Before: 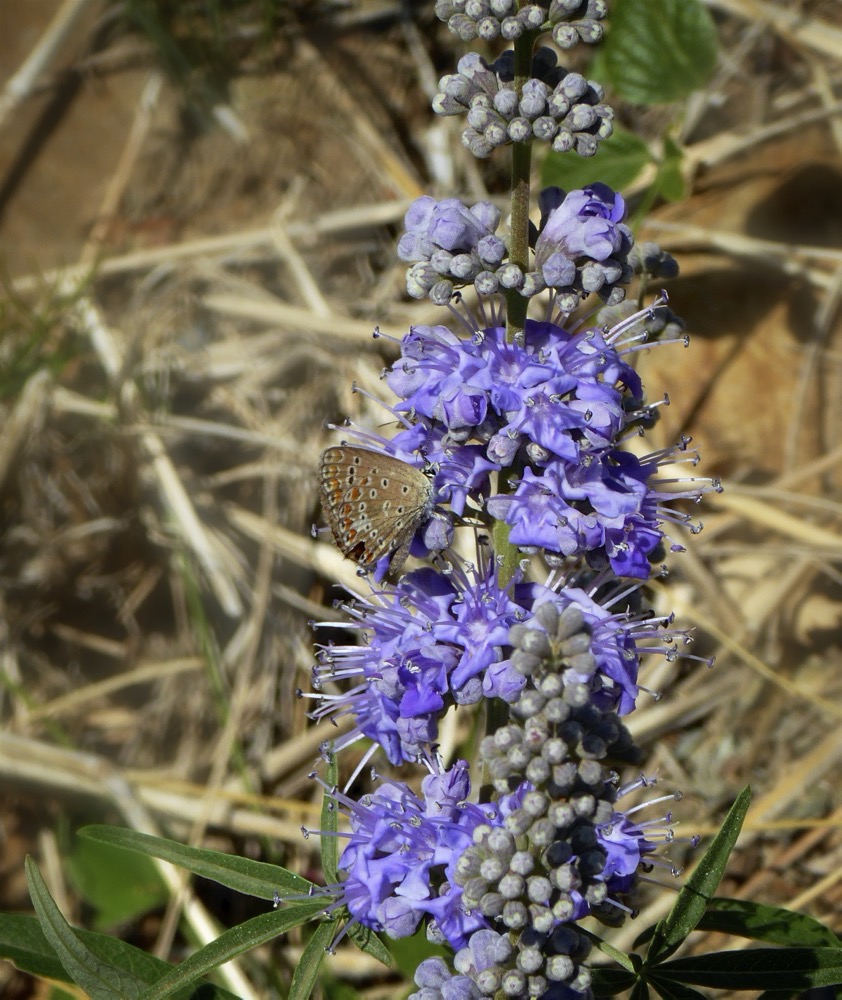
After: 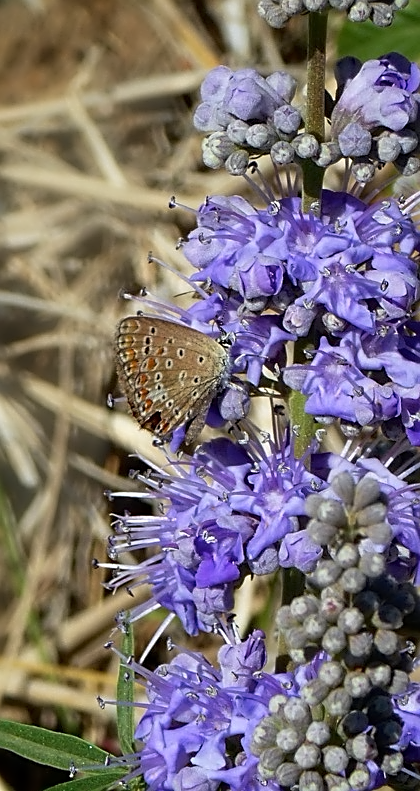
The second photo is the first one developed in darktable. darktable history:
crop and rotate: angle 0.012°, left 24.243%, top 13.074%, right 25.833%, bottom 7.796%
exposure: compensate highlight preservation false
sharpen: on, module defaults
contrast equalizer: y [[0.5 ×4, 0.525, 0.667], [0.5 ×6], [0.5 ×6], [0 ×4, 0.042, 0], [0, 0, 0.004, 0.1, 0.191, 0.131]]
